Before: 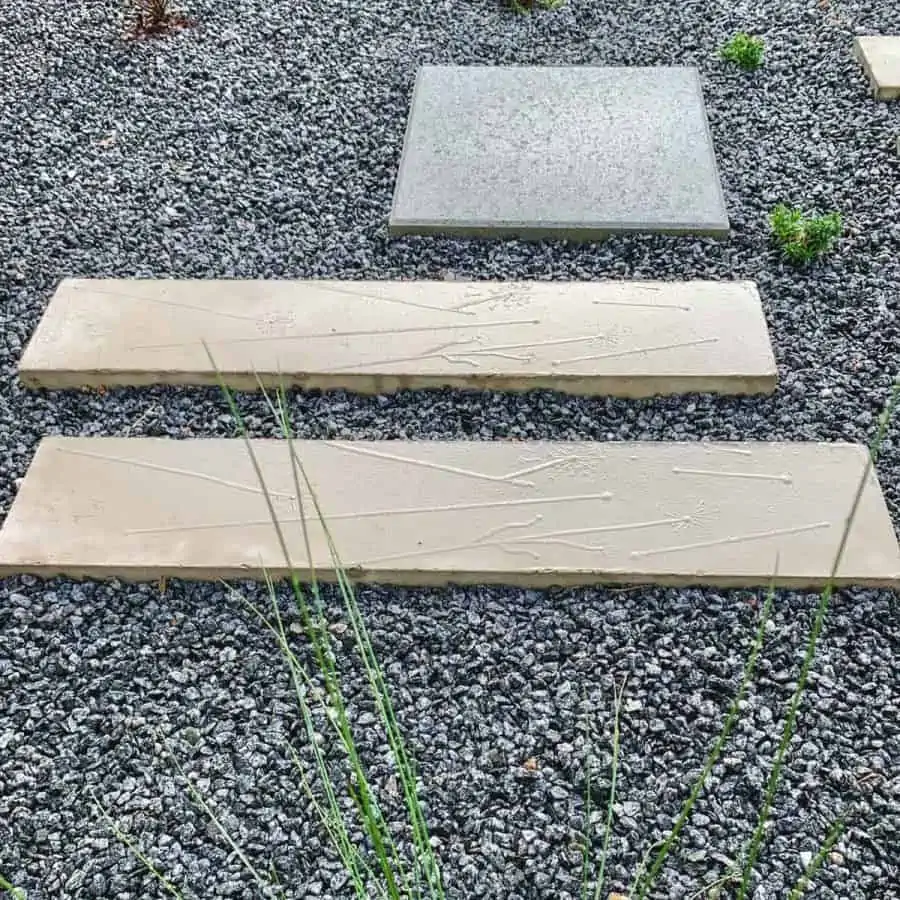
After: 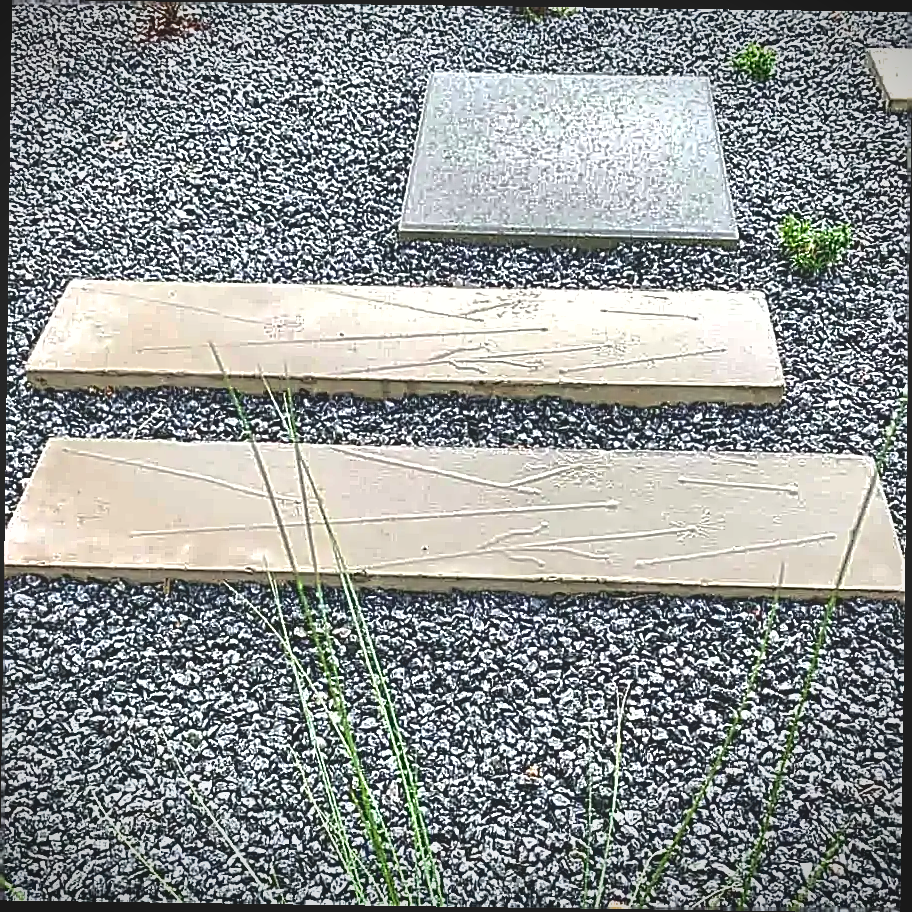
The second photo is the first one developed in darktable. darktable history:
shadows and highlights: on, module defaults
contrast brightness saturation: contrast -0.15, brightness 0.05, saturation -0.12
exposure: exposure 0.014 EV, compensate highlight preservation false
white balance: red 1, blue 1
vignetting: fall-off start 97.23%, saturation -0.024, center (-0.033, -0.042), width/height ratio 1.179, unbound false
sharpen: amount 2
tone equalizer: -8 EV -0.75 EV, -7 EV -0.7 EV, -6 EV -0.6 EV, -5 EV -0.4 EV, -3 EV 0.4 EV, -2 EV 0.6 EV, -1 EV 0.7 EV, +0 EV 0.75 EV, edges refinement/feathering 500, mask exposure compensation -1.57 EV, preserve details no
rotate and perspective: rotation 0.8°, automatic cropping off
